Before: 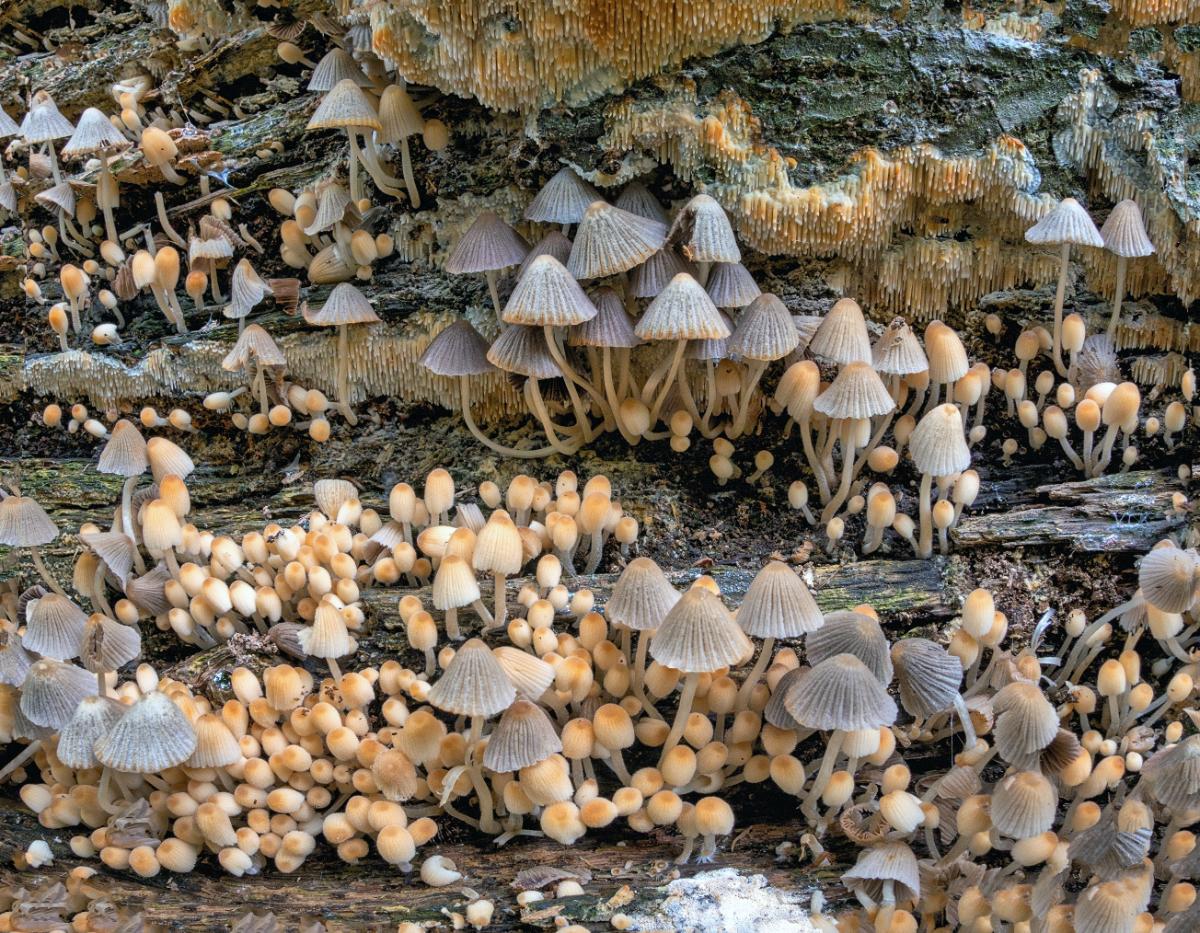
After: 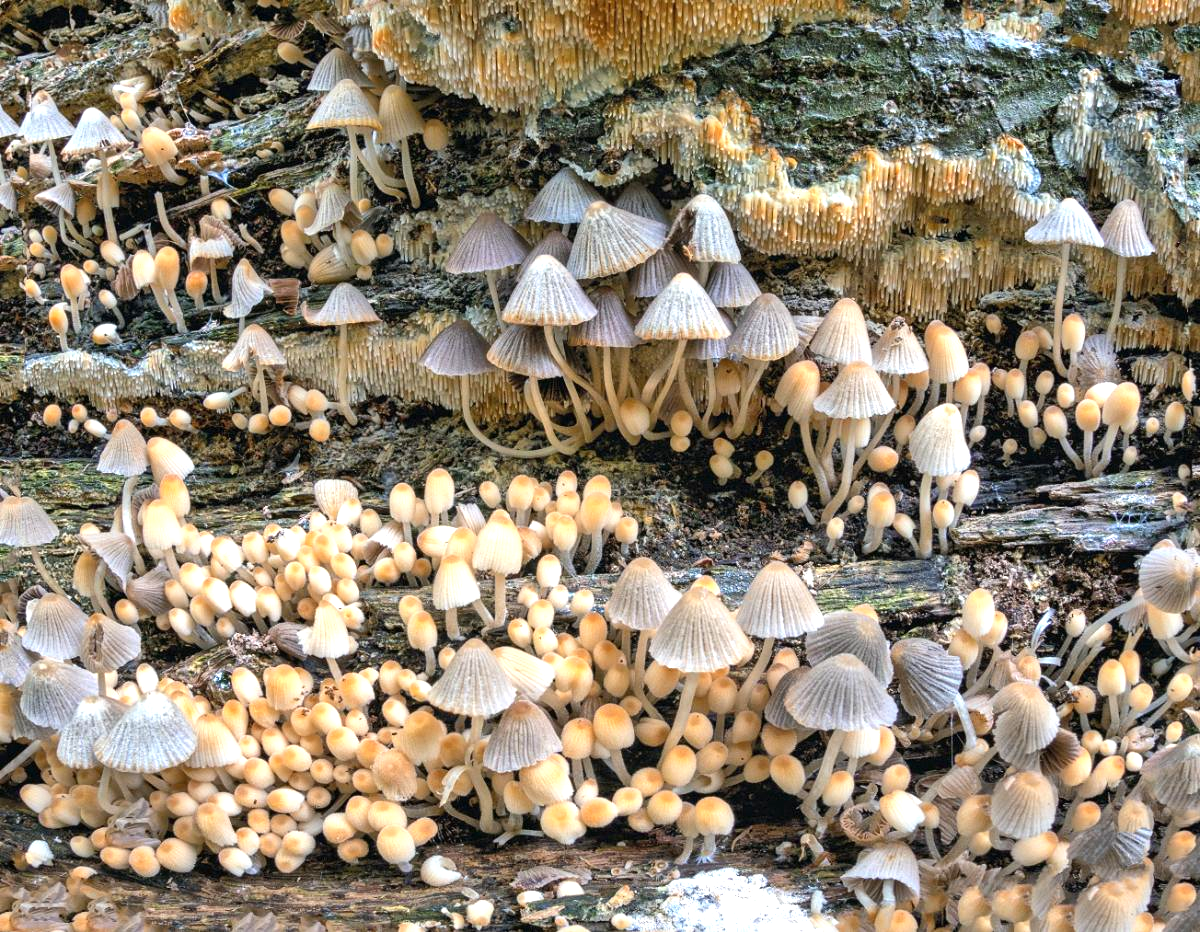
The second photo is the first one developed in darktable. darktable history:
crop: bottom 0.073%
tone curve: curves: ch0 [(0, 0) (0.003, 0.003) (0.011, 0.011) (0.025, 0.024) (0.044, 0.043) (0.069, 0.068) (0.1, 0.097) (0.136, 0.132) (0.177, 0.173) (0.224, 0.219) (0.277, 0.27) (0.335, 0.327) (0.399, 0.389) (0.468, 0.457) (0.543, 0.549) (0.623, 0.628) (0.709, 0.713) (0.801, 0.803) (0.898, 0.899) (1, 1)], color space Lab, independent channels
exposure: exposure 0.719 EV, compensate highlight preservation false
